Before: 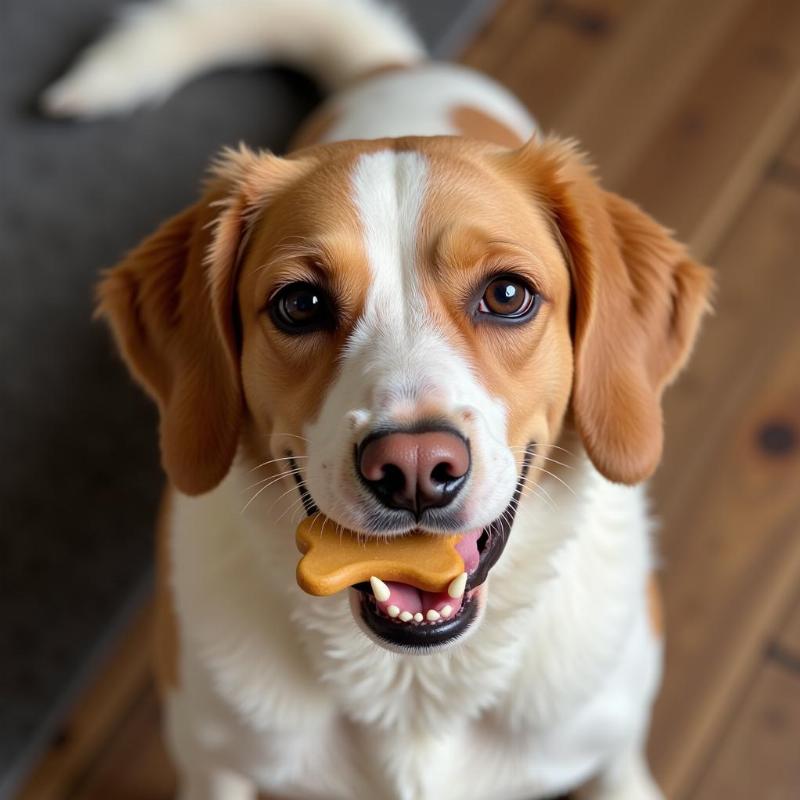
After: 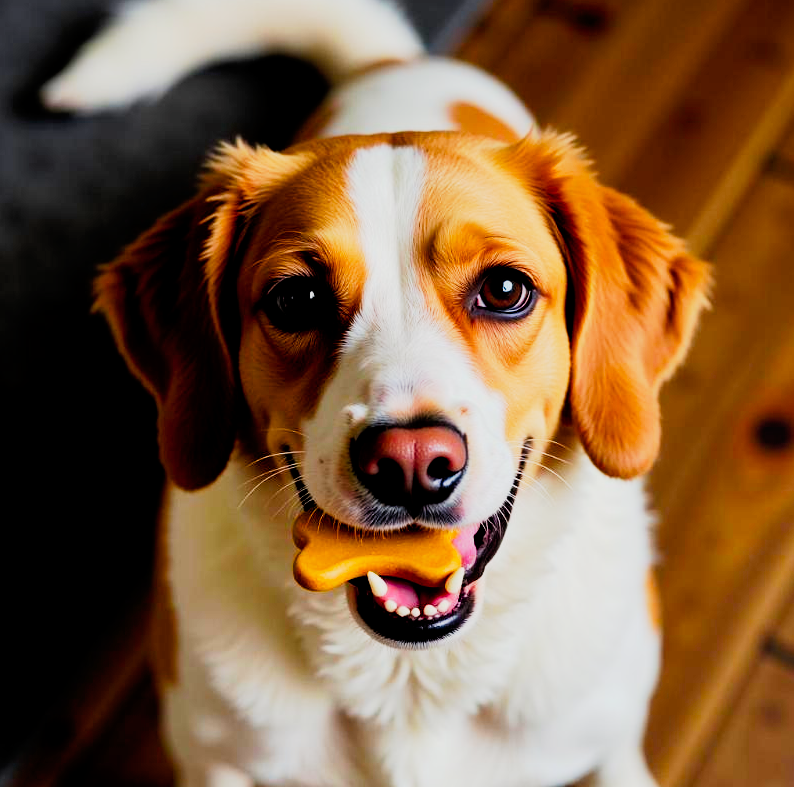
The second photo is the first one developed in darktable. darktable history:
tone equalizer: edges refinement/feathering 500, mask exposure compensation -1.57 EV, preserve details no
tone curve: curves: ch0 [(0, 0) (0.003, 0.001) (0.011, 0.001) (0.025, 0.001) (0.044, 0.001) (0.069, 0.003) (0.1, 0.007) (0.136, 0.013) (0.177, 0.032) (0.224, 0.083) (0.277, 0.157) (0.335, 0.237) (0.399, 0.334) (0.468, 0.446) (0.543, 0.562) (0.623, 0.683) (0.709, 0.801) (0.801, 0.869) (0.898, 0.918) (1, 1)], preserve colors none
shadows and highlights: shadows 24.87, highlights -23.97
contrast brightness saturation: contrast 0.151, brightness 0.054
exposure: exposure -0.066 EV, compensate highlight preservation false
filmic rgb: black relative exposure -7.75 EV, white relative exposure 4.39 EV, target black luminance 0%, hardness 3.76, latitude 50.52%, contrast 1.065, highlights saturation mix 8.87%, shadows ↔ highlights balance -0.246%, add noise in highlights 0.001, color science v3 (2019), use custom middle-gray values true, contrast in highlights soft
crop: left 0.46%, top 0.629%, right 0.21%, bottom 0.88%
color balance rgb: highlights gain › chroma 0.141%, highlights gain › hue 332.72°, perceptual saturation grading › global saturation 35.012%, perceptual saturation grading › highlights -29.938%, perceptual saturation grading › shadows 34.828%, perceptual brilliance grading › global brilliance 1.202%, perceptual brilliance grading › highlights -3.802%, global vibrance 20%
